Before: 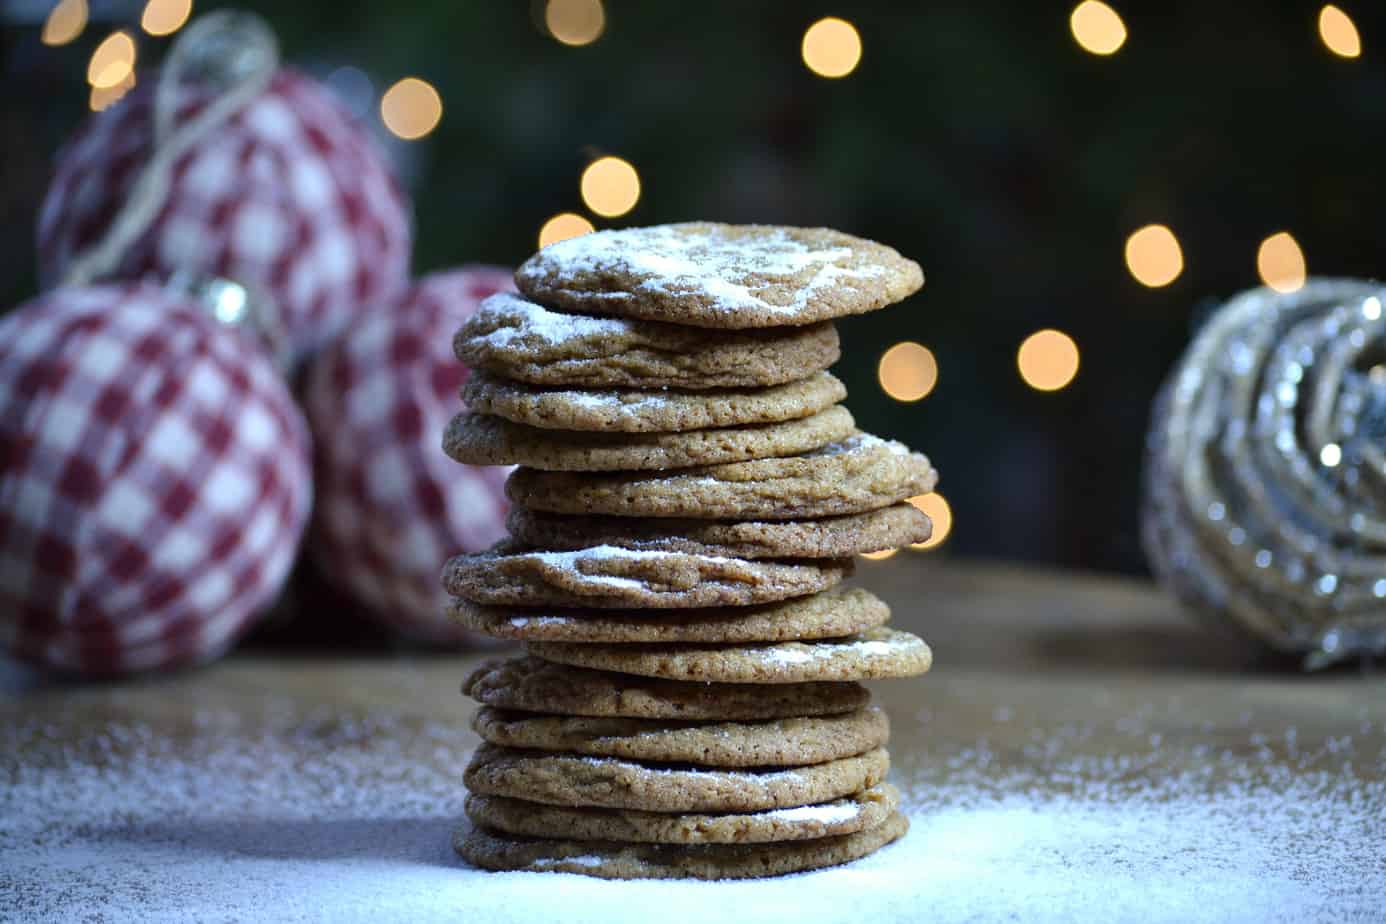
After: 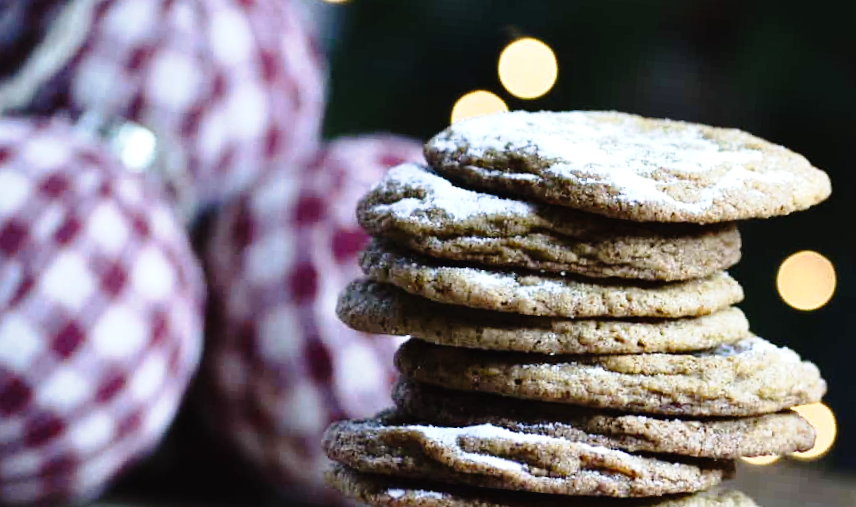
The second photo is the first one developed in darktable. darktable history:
crop and rotate: angle -5.43°, left 2.088%, top 6.926%, right 27.612%, bottom 30.613%
tone equalizer: -8 EV -0.724 EV, -7 EV -0.716 EV, -6 EV -0.584 EV, -5 EV -0.39 EV, -3 EV 0.382 EV, -2 EV 0.6 EV, -1 EV 0.68 EV, +0 EV 0.74 EV, edges refinement/feathering 500, mask exposure compensation -1.57 EV, preserve details guided filter
tone curve: curves: ch0 [(0, 0.015) (0.084, 0.074) (0.162, 0.165) (0.304, 0.382) (0.466, 0.576) (0.654, 0.741) (0.848, 0.906) (0.984, 0.963)]; ch1 [(0, 0) (0.34, 0.235) (0.46, 0.46) (0.515, 0.502) (0.553, 0.567) (0.764, 0.815) (1, 1)]; ch2 [(0, 0) (0.44, 0.458) (0.479, 0.492) (0.524, 0.507) (0.547, 0.579) (0.673, 0.712) (1, 1)], preserve colors none
